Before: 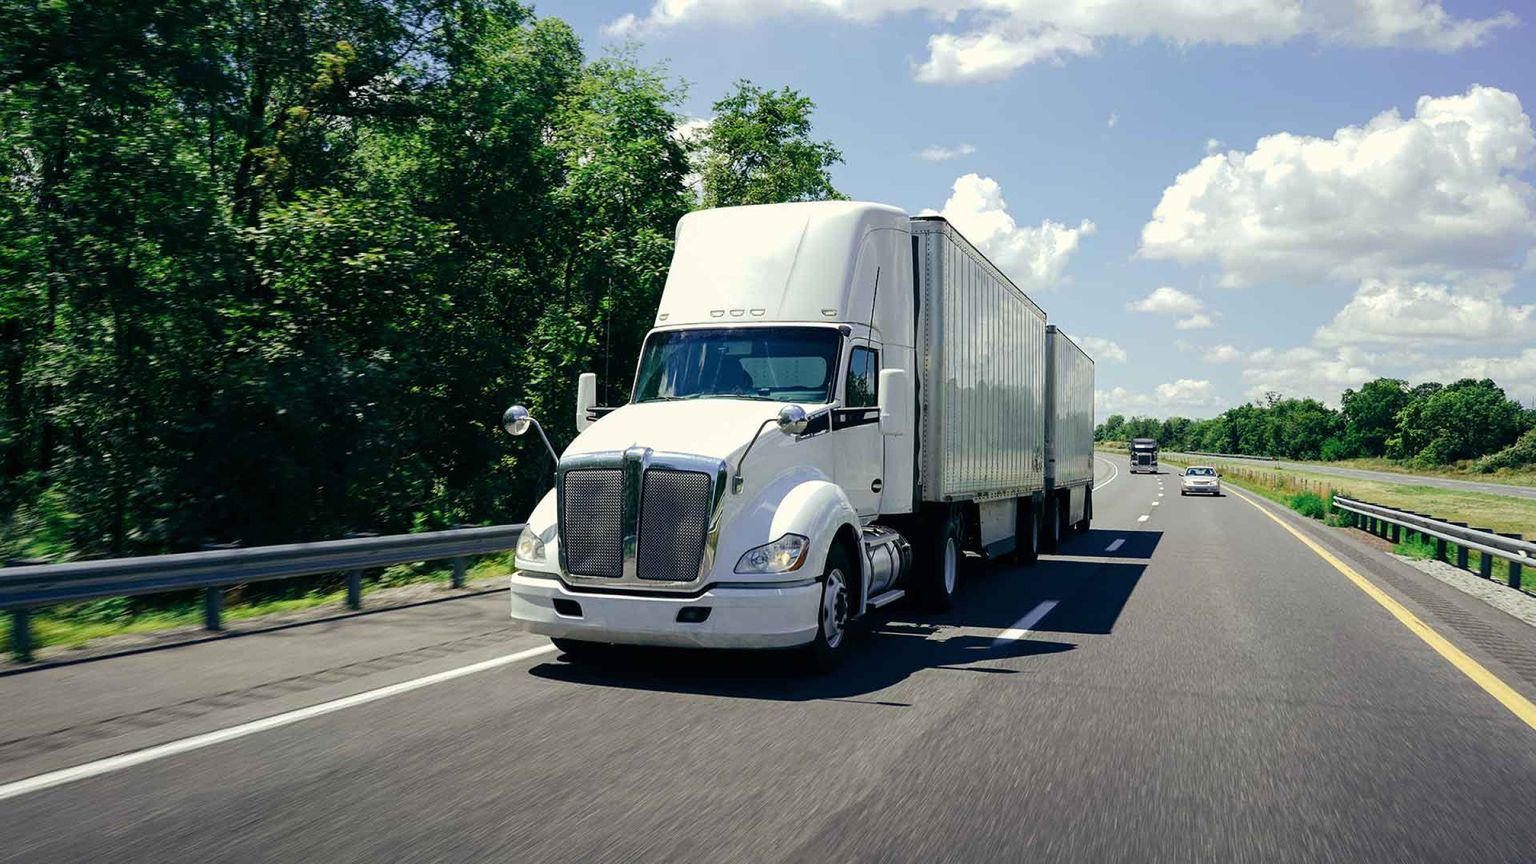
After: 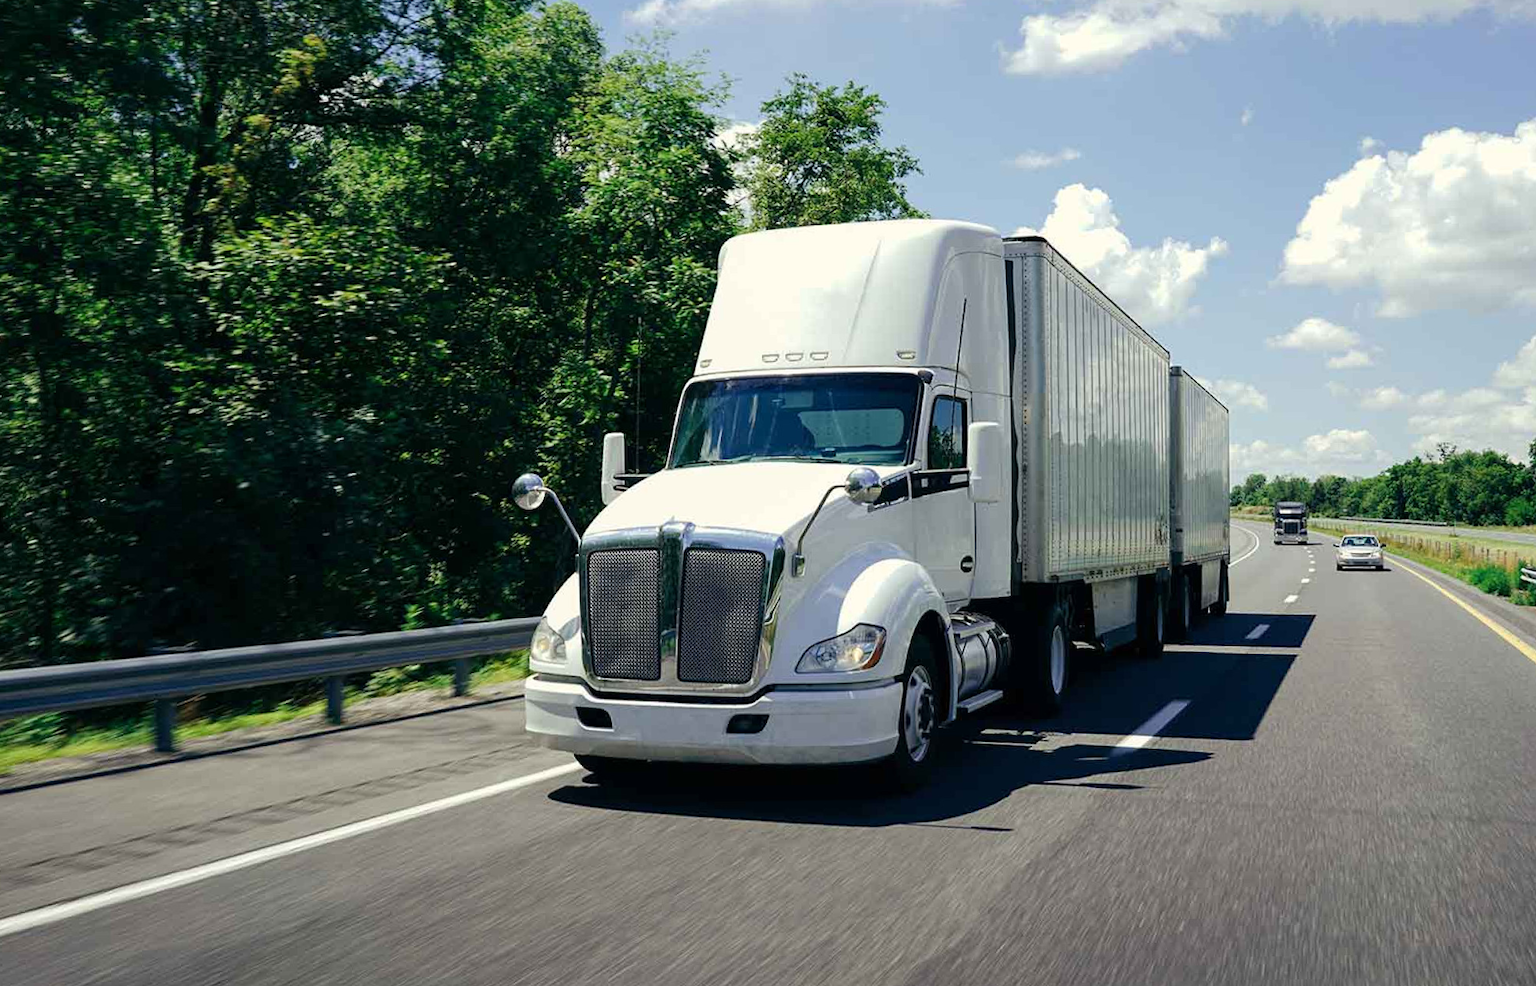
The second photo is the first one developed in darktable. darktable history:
crop and rotate: angle 0.867°, left 4.087%, top 0.953%, right 11.273%, bottom 2.436%
